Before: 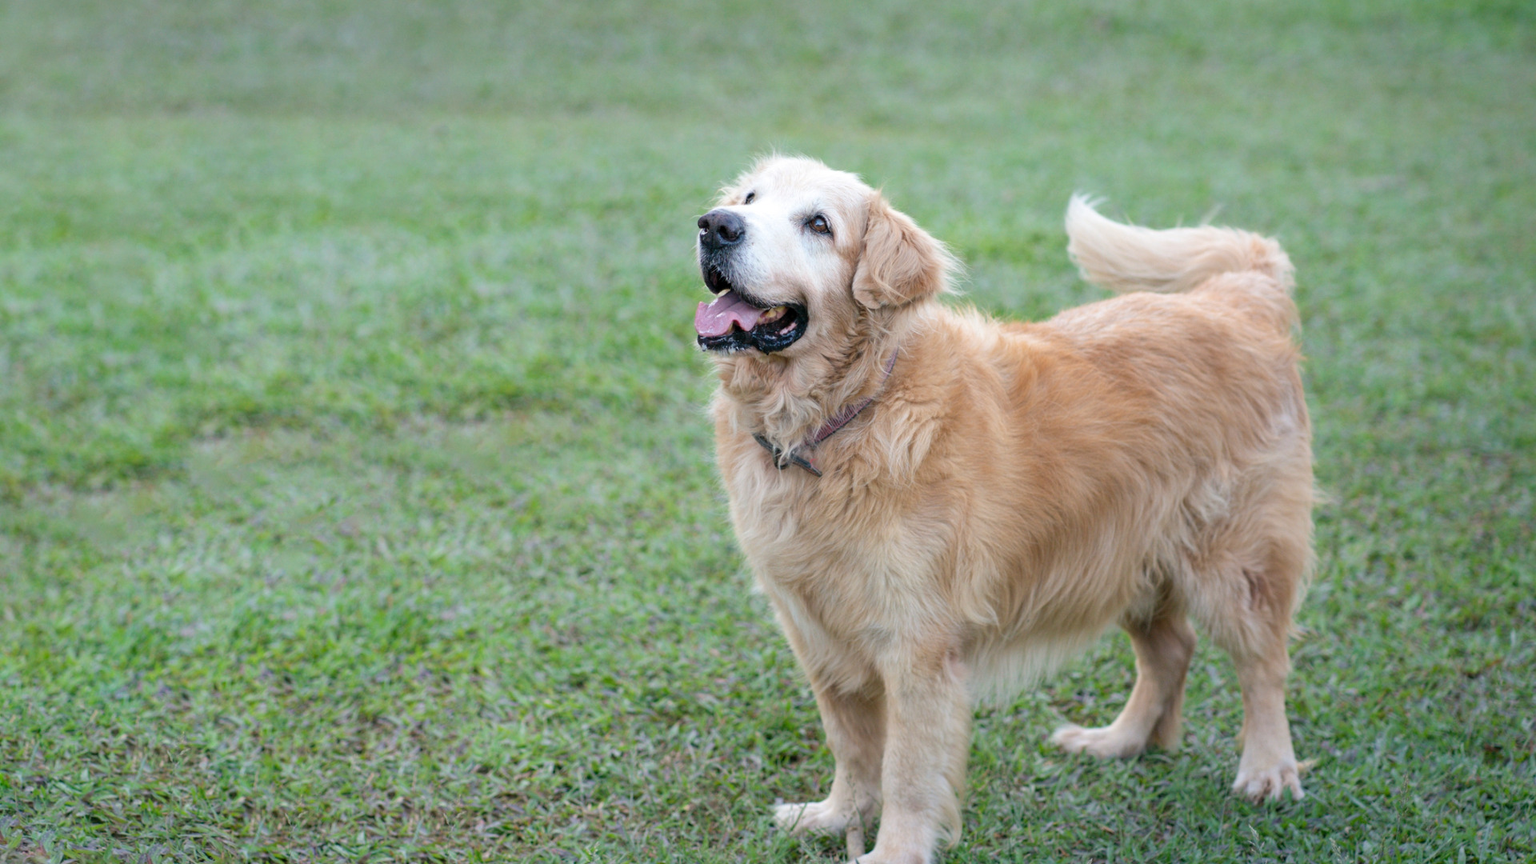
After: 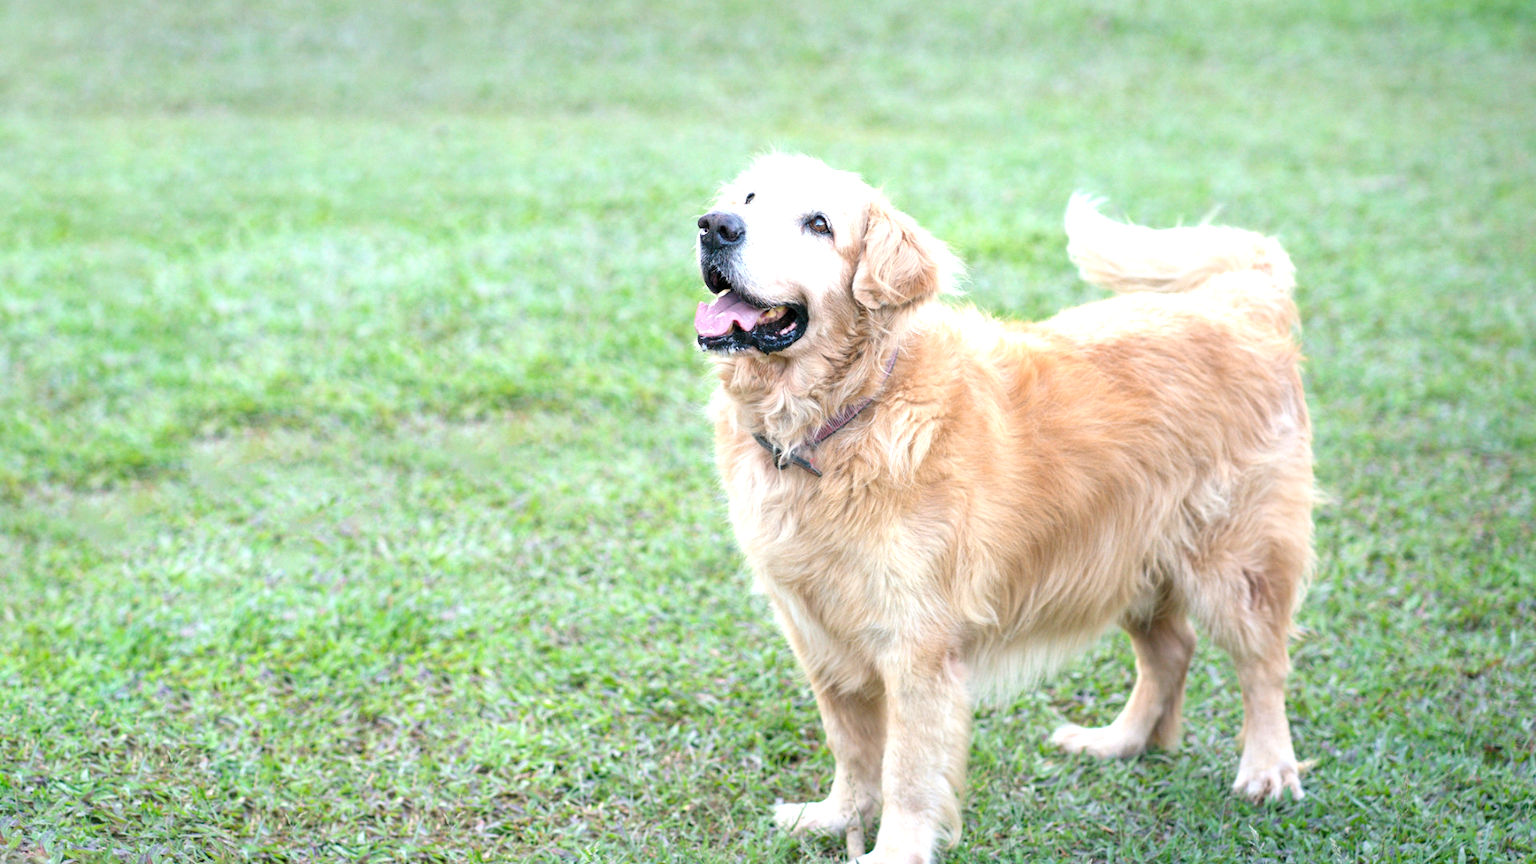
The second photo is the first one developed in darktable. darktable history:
exposure: black level correction 0, exposure 1 EV, compensate exposure bias true, compensate highlight preservation false
local contrast: mode bilateral grid, contrast 15, coarseness 36, detail 105%, midtone range 0.2
